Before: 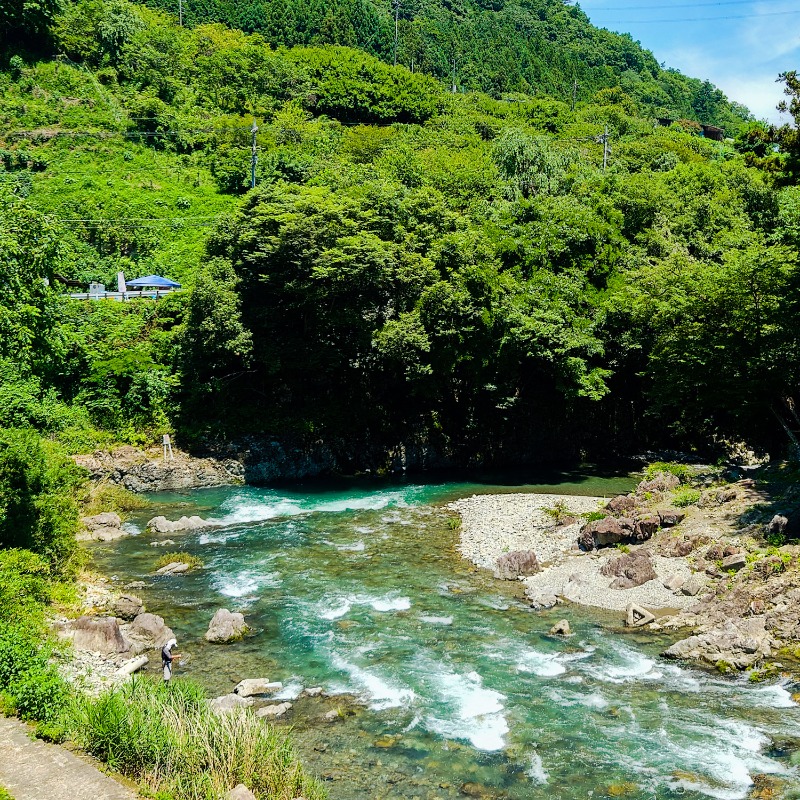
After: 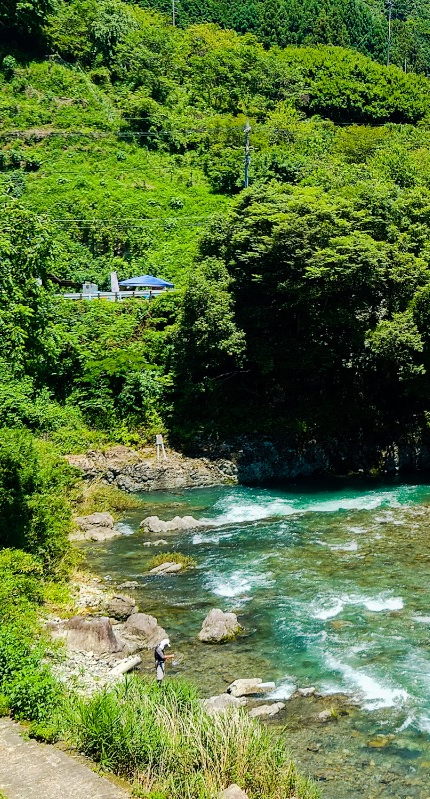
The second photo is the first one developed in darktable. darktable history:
crop: left 0.906%, right 45.327%, bottom 0.085%
